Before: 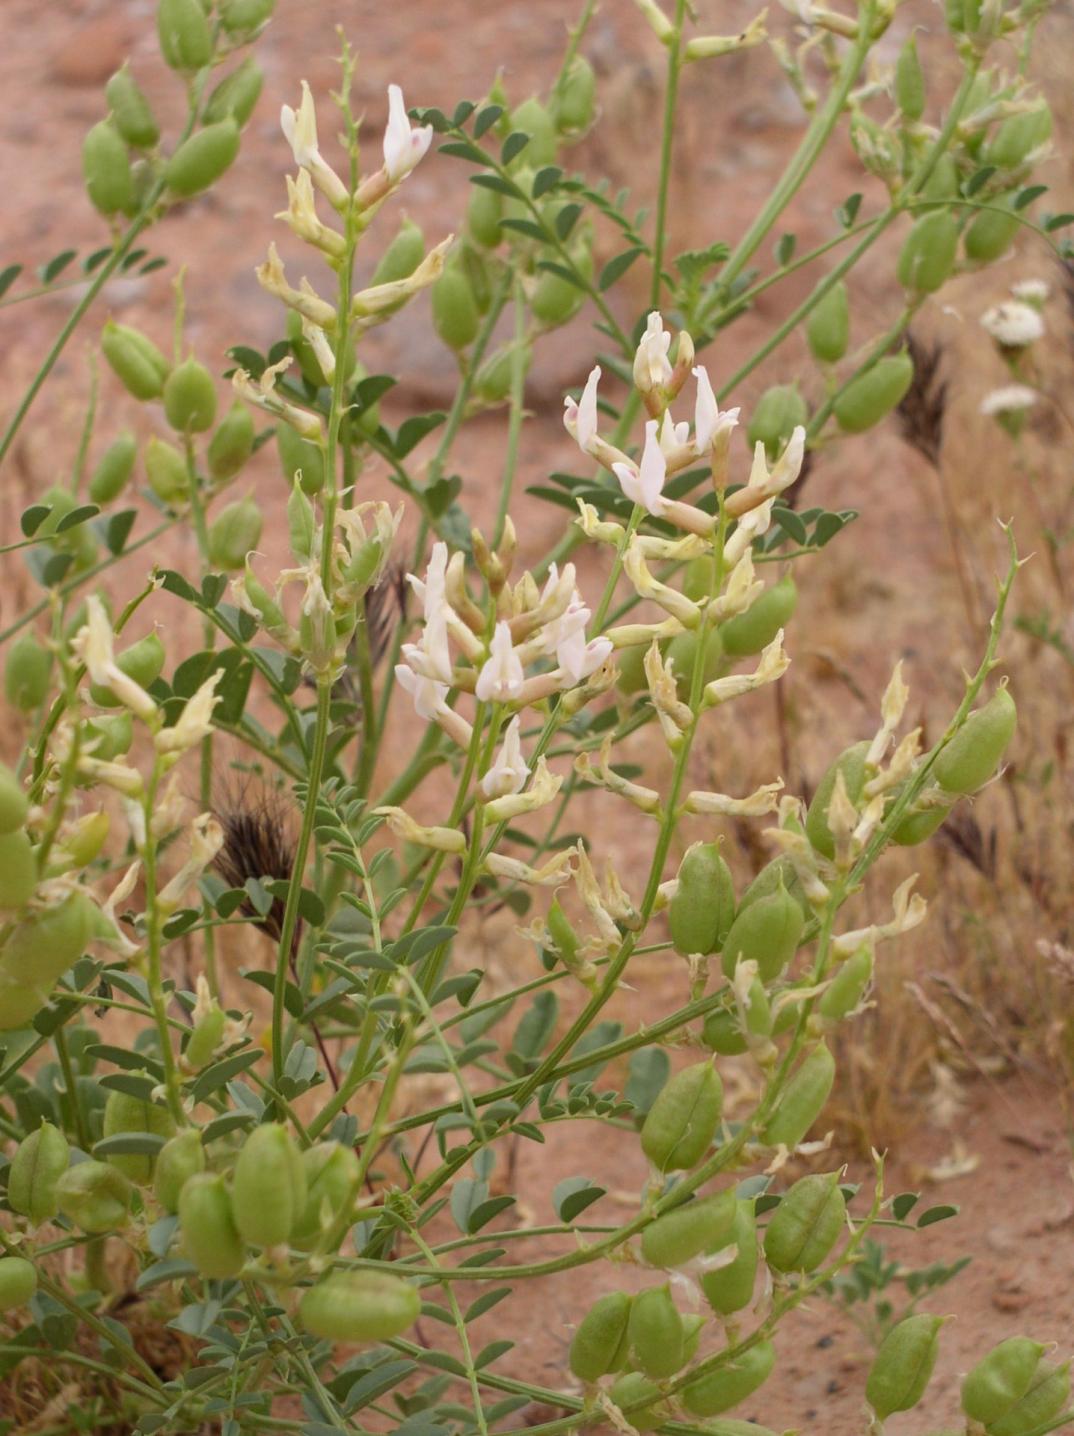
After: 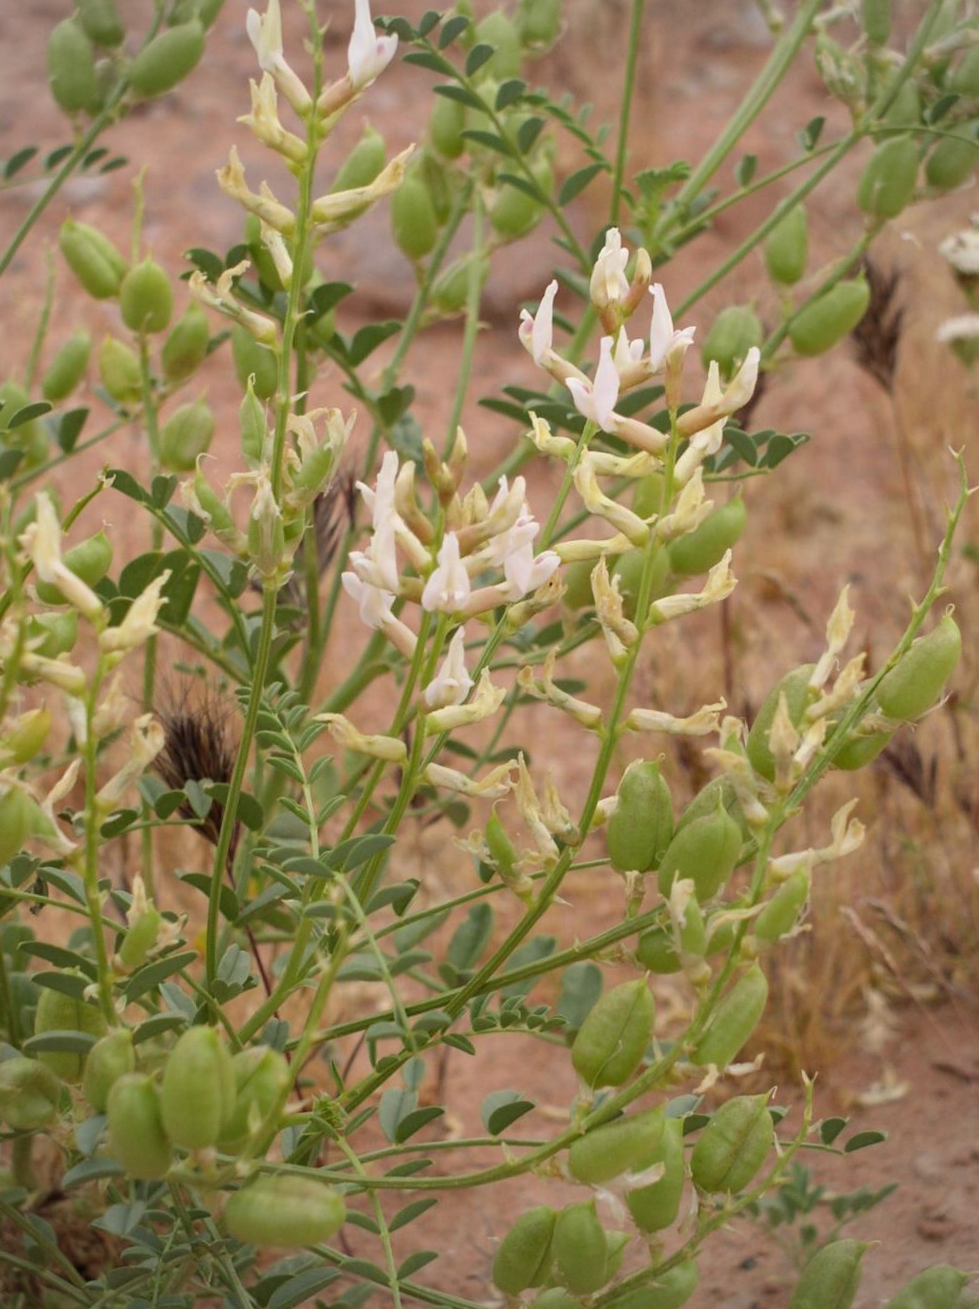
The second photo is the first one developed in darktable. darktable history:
vignetting: fall-off radius 81.94%
crop and rotate: angle -1.96°, left 3.097%, top 4.154%, right 1.586%, bottom 0.529%
